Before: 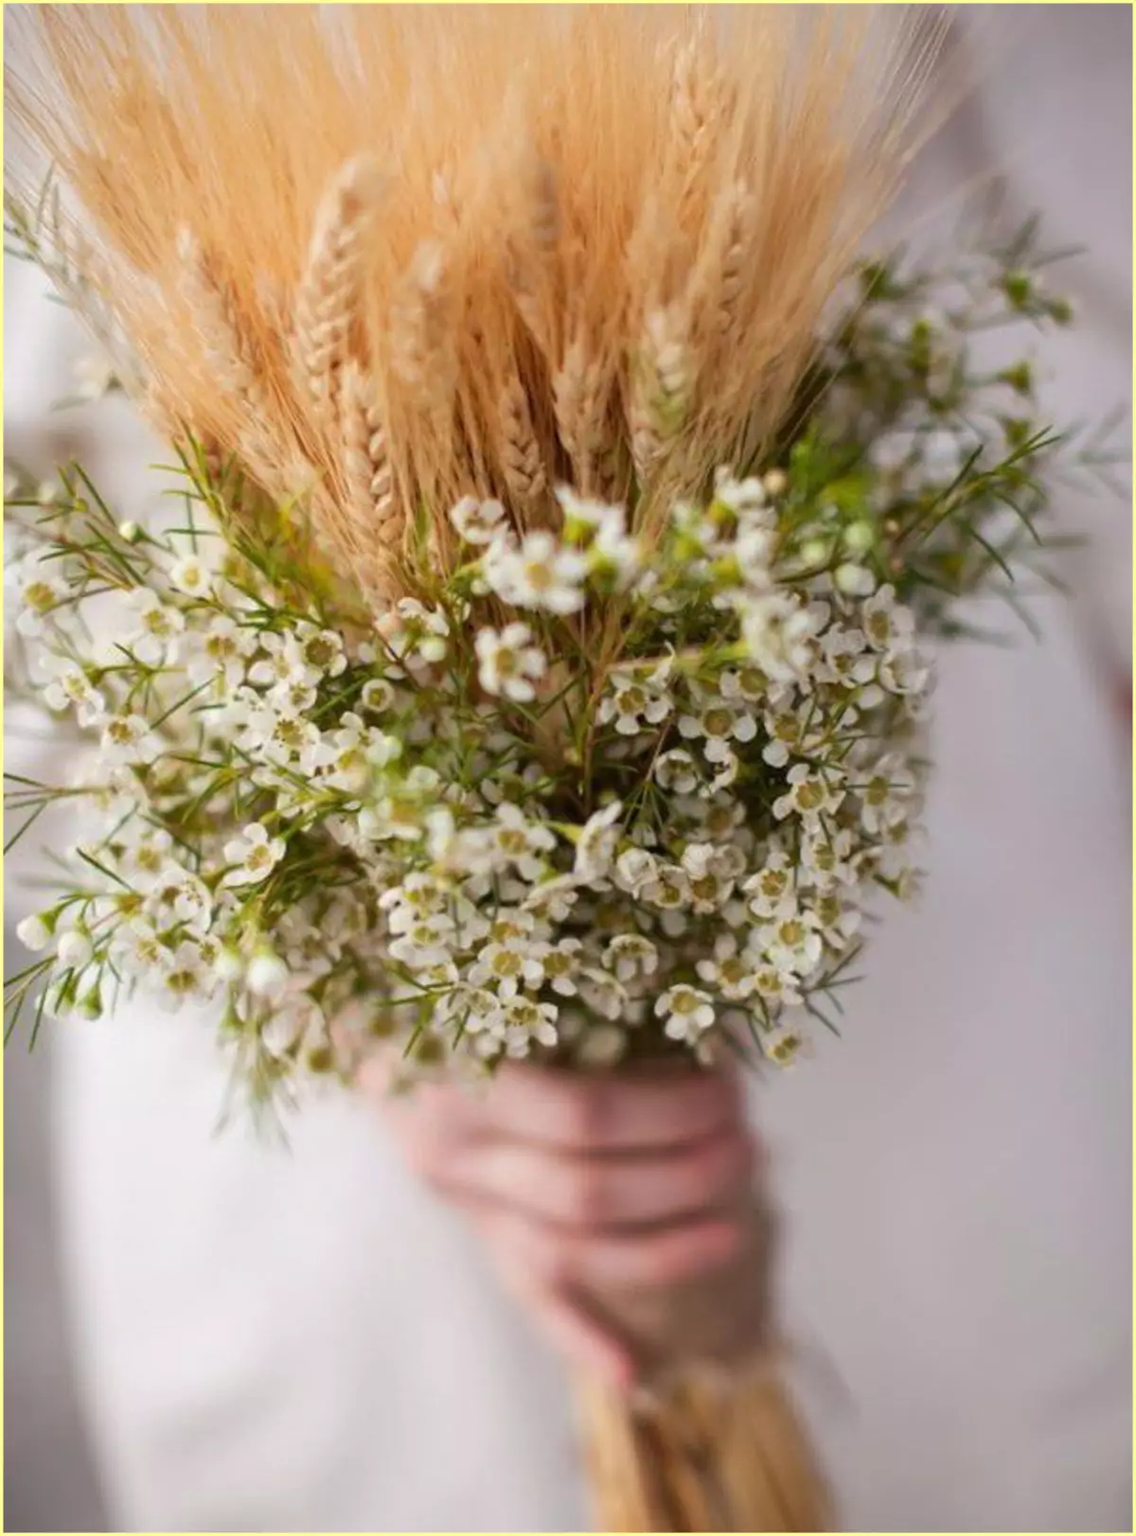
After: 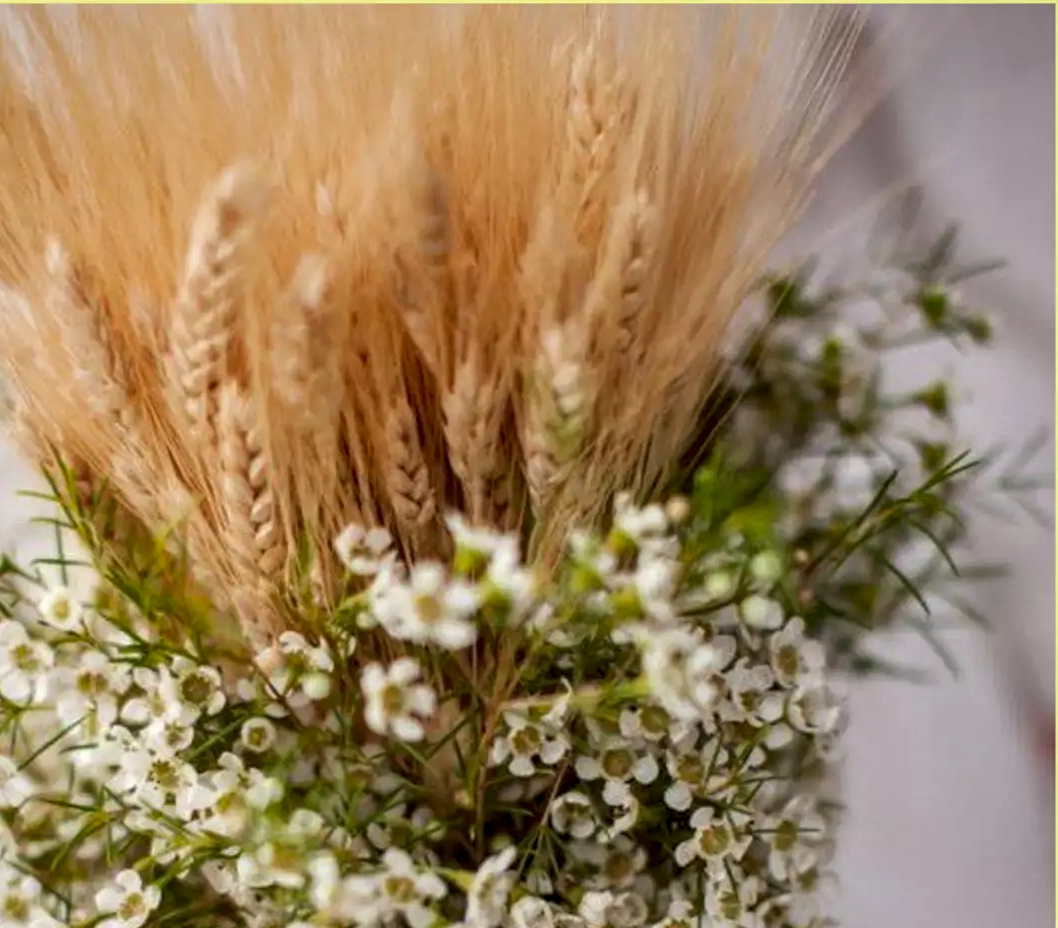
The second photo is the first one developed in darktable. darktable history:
color zones: curves: ch0 [(0, 0.444) (0.143, 0.442) (0.286, 0.441) (0.429, 0.441) (0.571, 0.441) (0.714, 0.441) (0.857, 0.442) (1, 0.444)]
local contrast: detail 140%
crop and rotate: left 11.812%, bottom 42.776%
